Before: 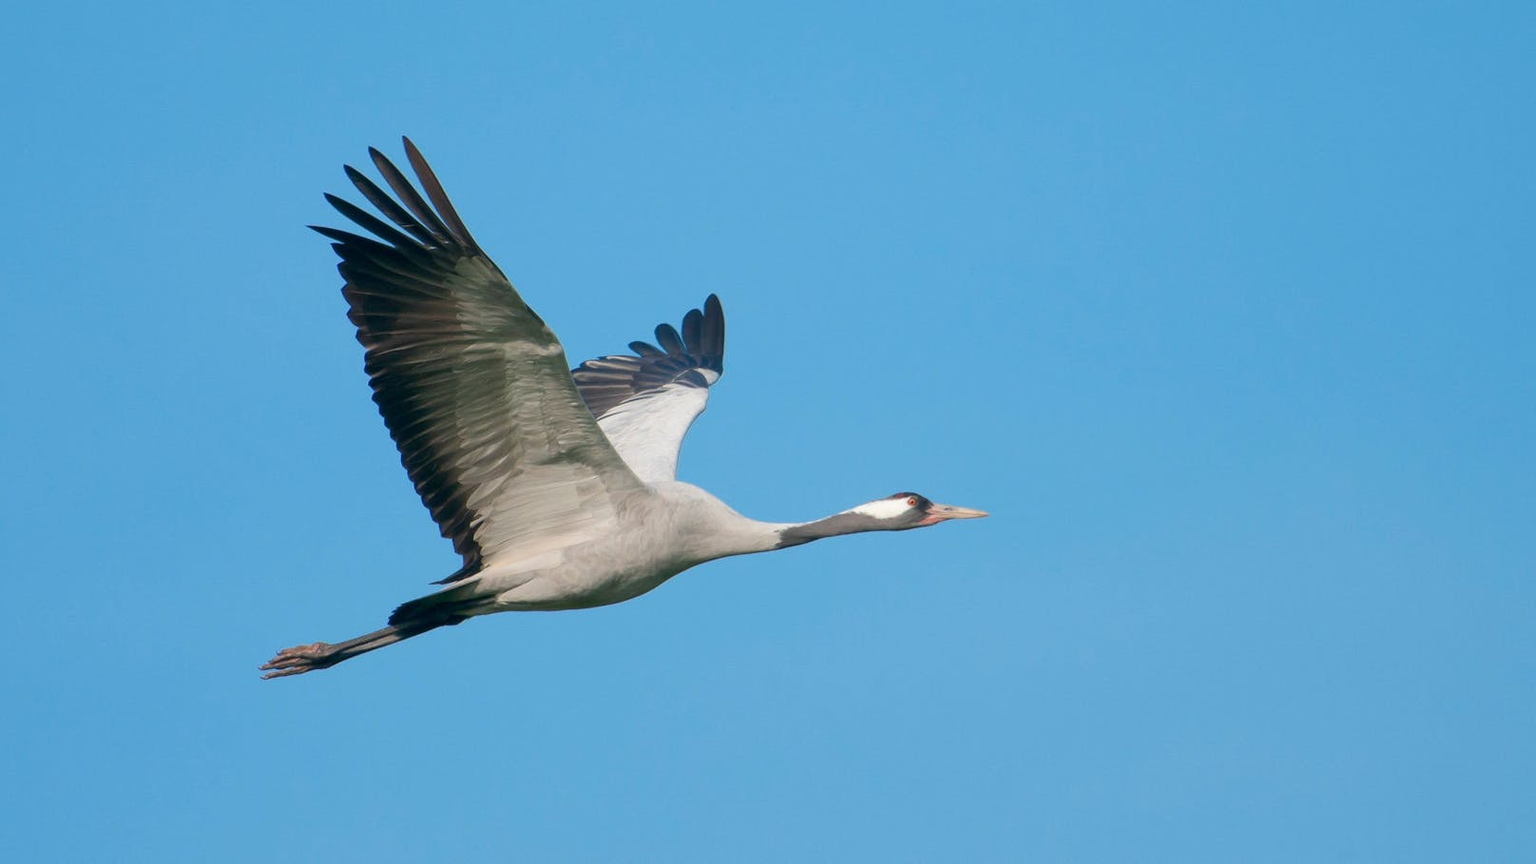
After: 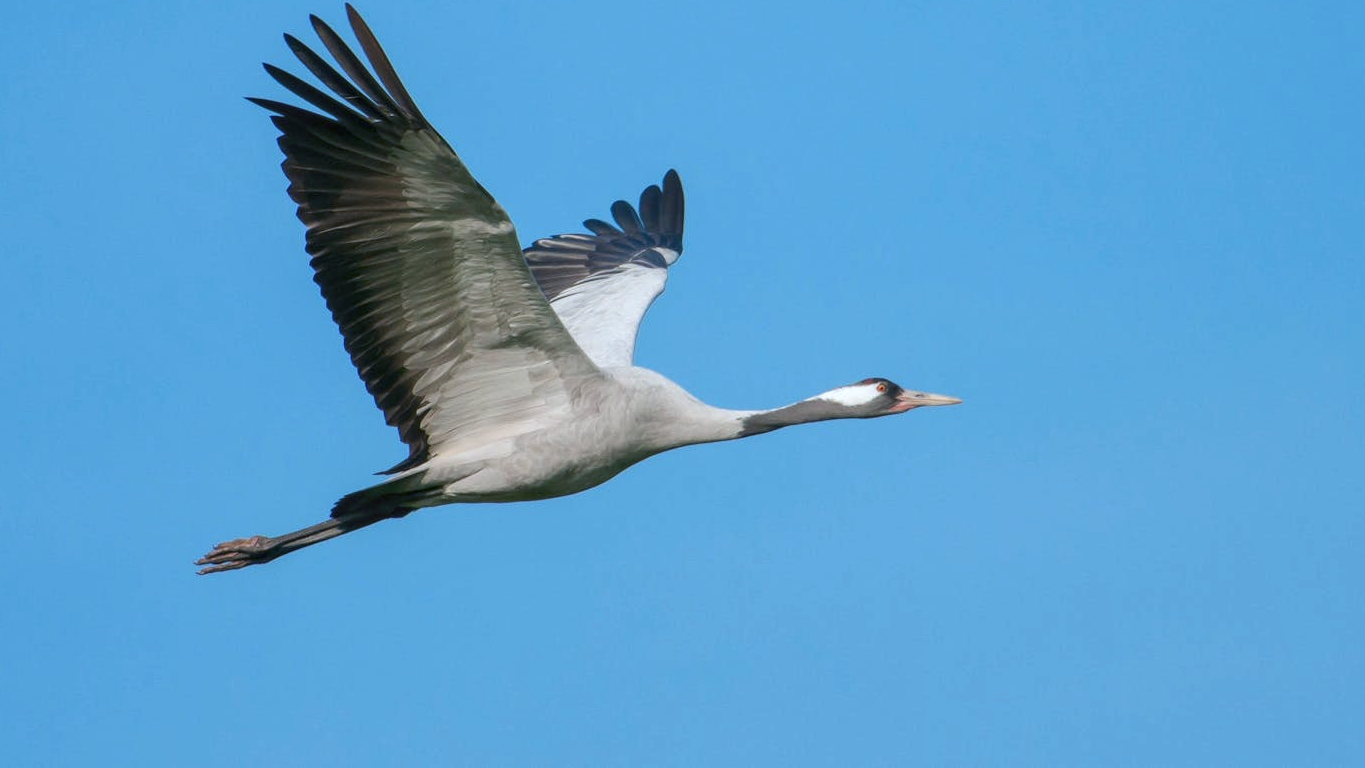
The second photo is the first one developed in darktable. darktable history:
crop and rotate: left 4.842%, top 15.51%, right 10.668%
color balance: lift [1.004, 1.002, 1.002, 0.998], gamma [1, 1.007, 1.002, 0.993], gain [1, 0.977, 1.013, 1.023], contrast -3.64%
white balance: red 0.984, blue 1.059
local contrast: detail 130%
